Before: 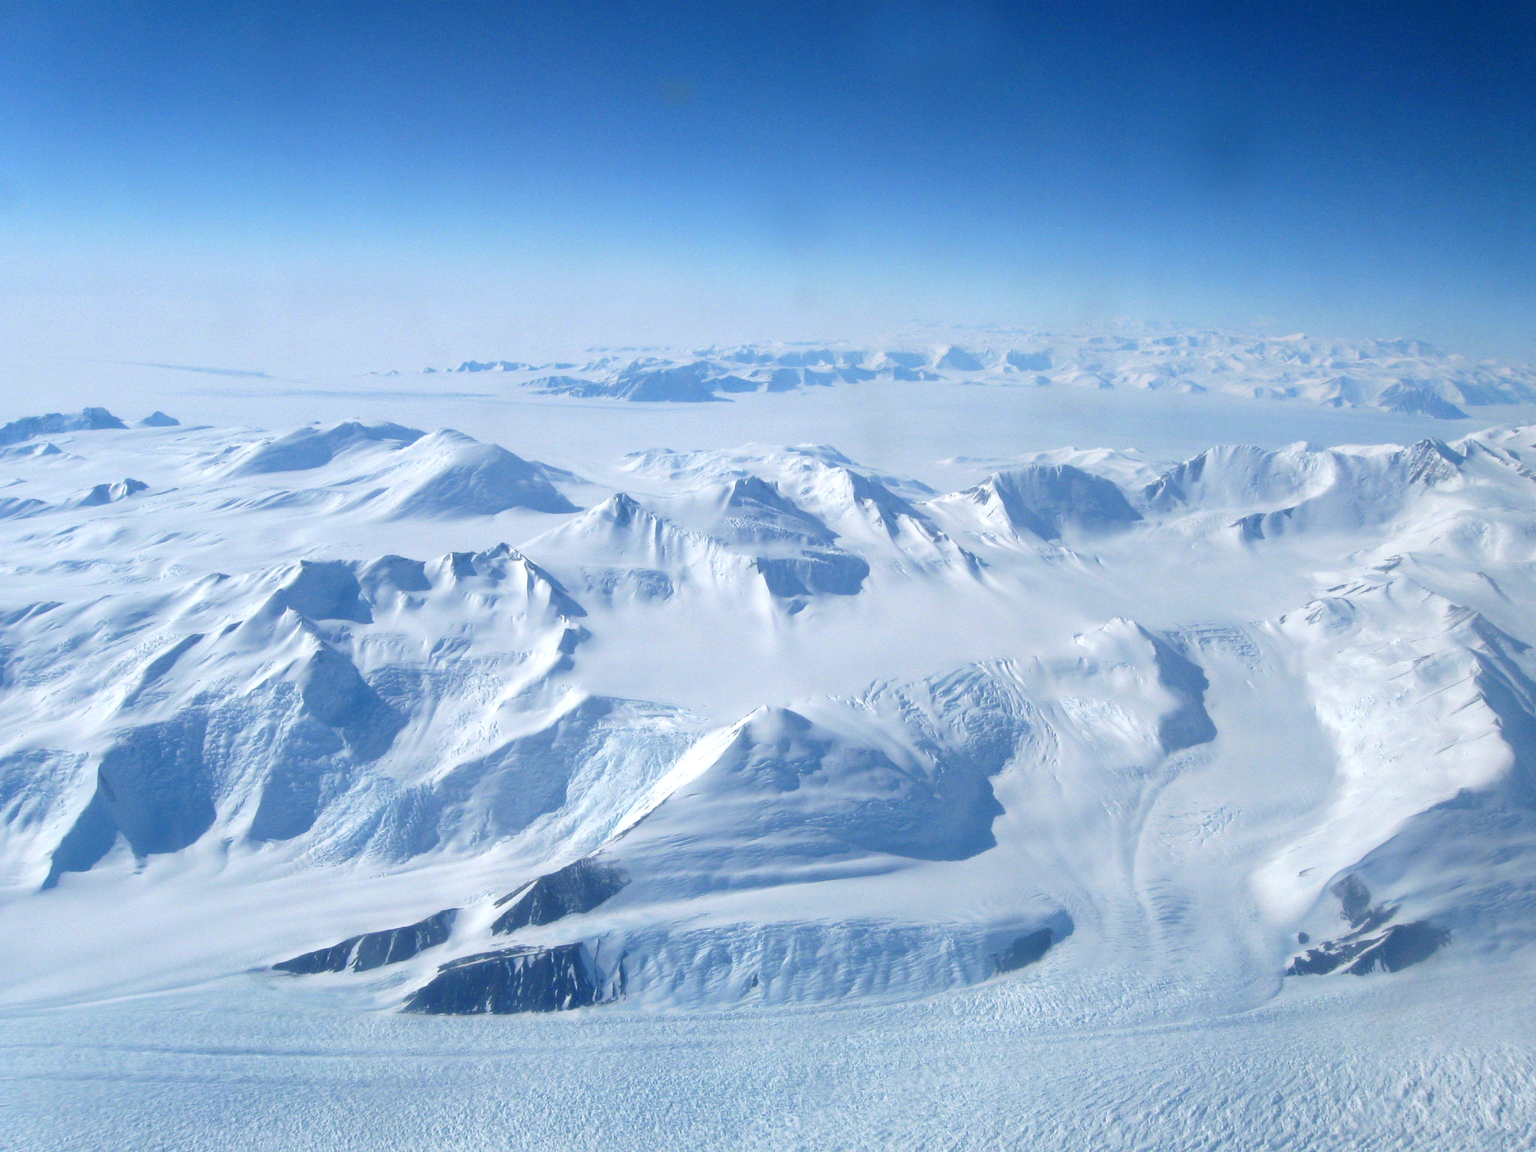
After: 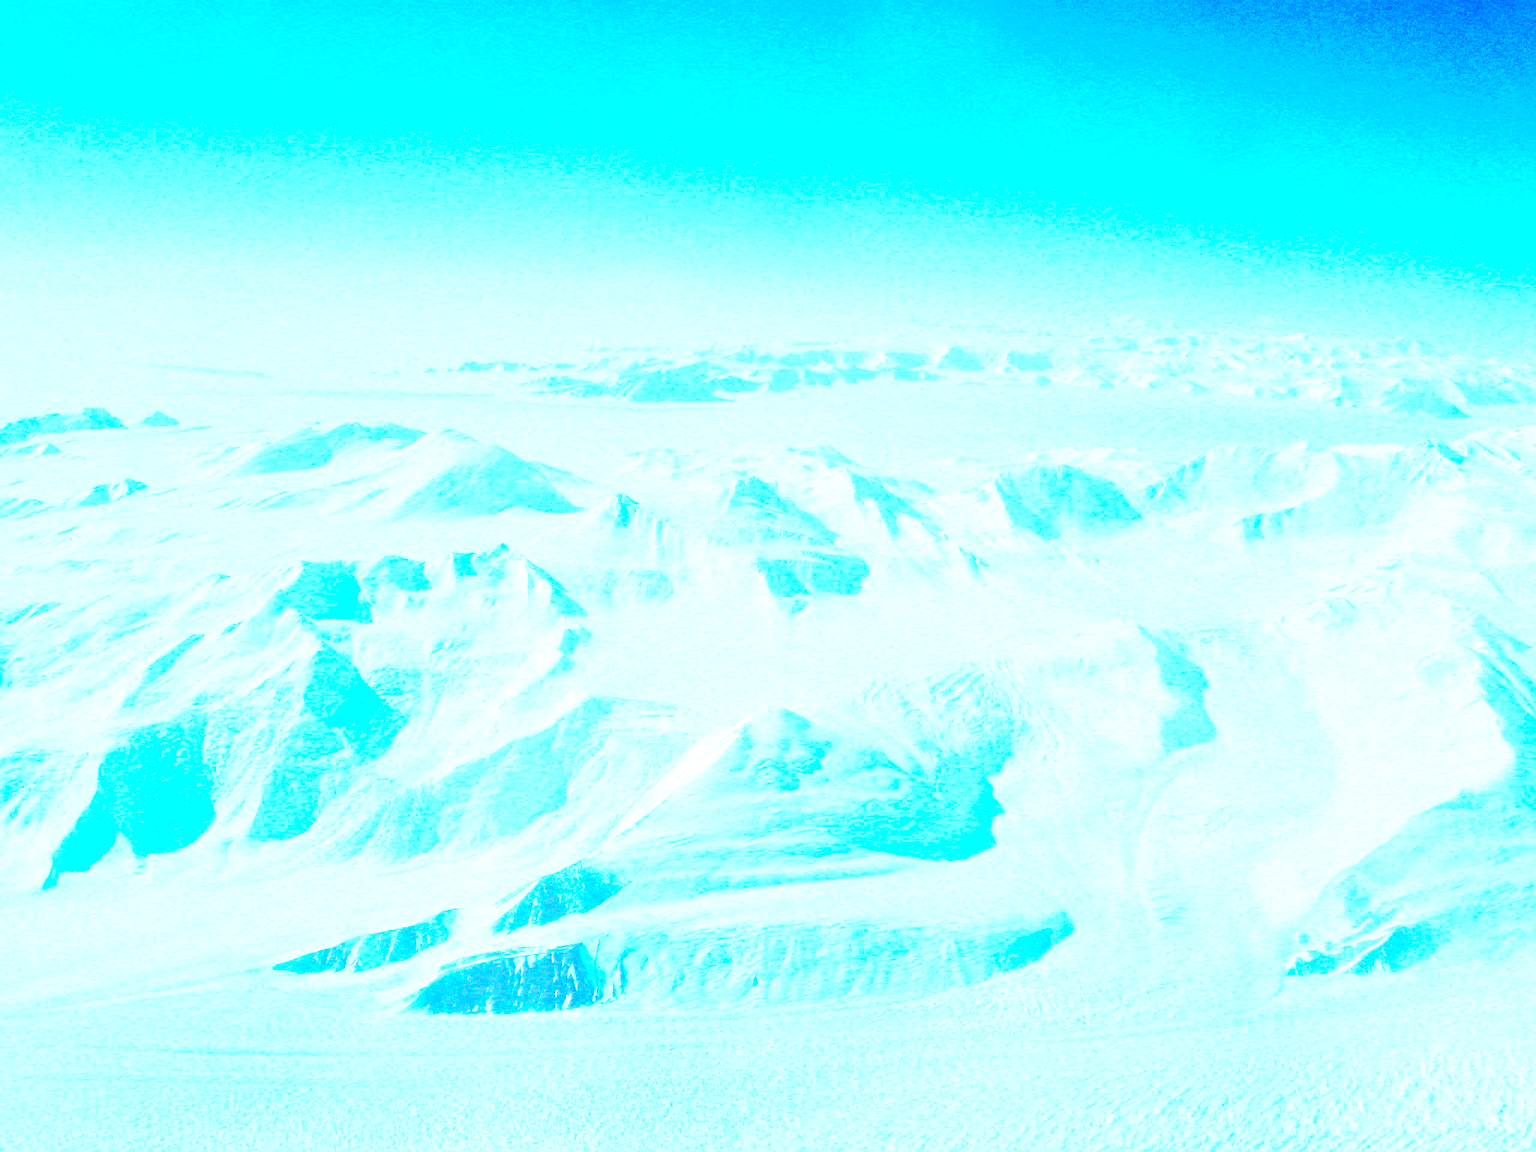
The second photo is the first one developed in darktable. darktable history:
exposure: black level correction 0, exposure 1.741 EV, compensate highlight preservation false
tone curve: curves: ch0 [(0, 0) (0.003, 0.108) (0.011, 0.113) (0.025, 0.113) (0.044, 0.121) (0.069, 0.132) (0.1, 0.145) (0.136, 0.158) (0.177, 0.182) (0.224, 0.215) (0.277, 0.27) (0.335, 0.341) (0.399, 0.424) (0.468, 0.528) (0.543, 0.622) (0.623, 0.721) (0.709, 0.79) (0.801, 0.846) (0.898, 0.871) (1, 1)], preserve colors none
filmic rgb: black relative exposure -2.76 EV, white relative exposure 4.56 EV, hardness 1.72, contrast 1.255
sharpen: on, module defaults
contrast brightness saturation: contrast 0.996, brightness 0.983, saturation 0.993
